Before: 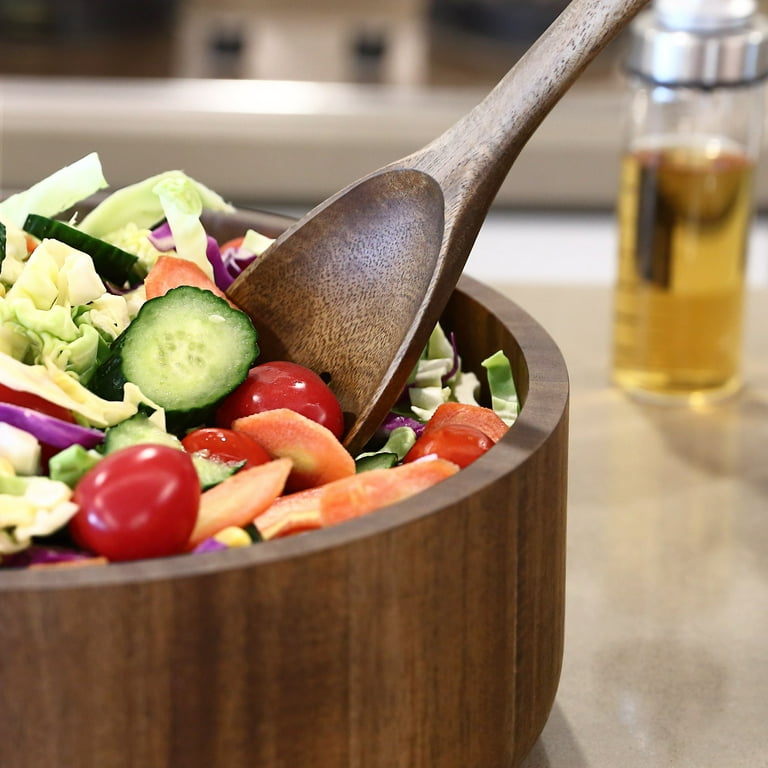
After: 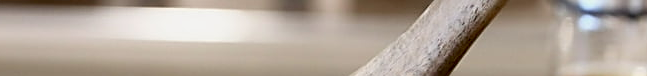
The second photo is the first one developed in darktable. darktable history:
exposure: black level correction 0.009, exposure -0.159 EV, compensate highlight preservation false
crop and rotate: left 9.644%, top 9.491%, right 6.021%, bottom 80.509%
vignetting: fall-off start 100%, fall-off radius 71%, brightness -0.434, saturation -0.2, width/height ratio 1.178, dithering 8-bit output, unbound false
sharpen: on, module defaults
